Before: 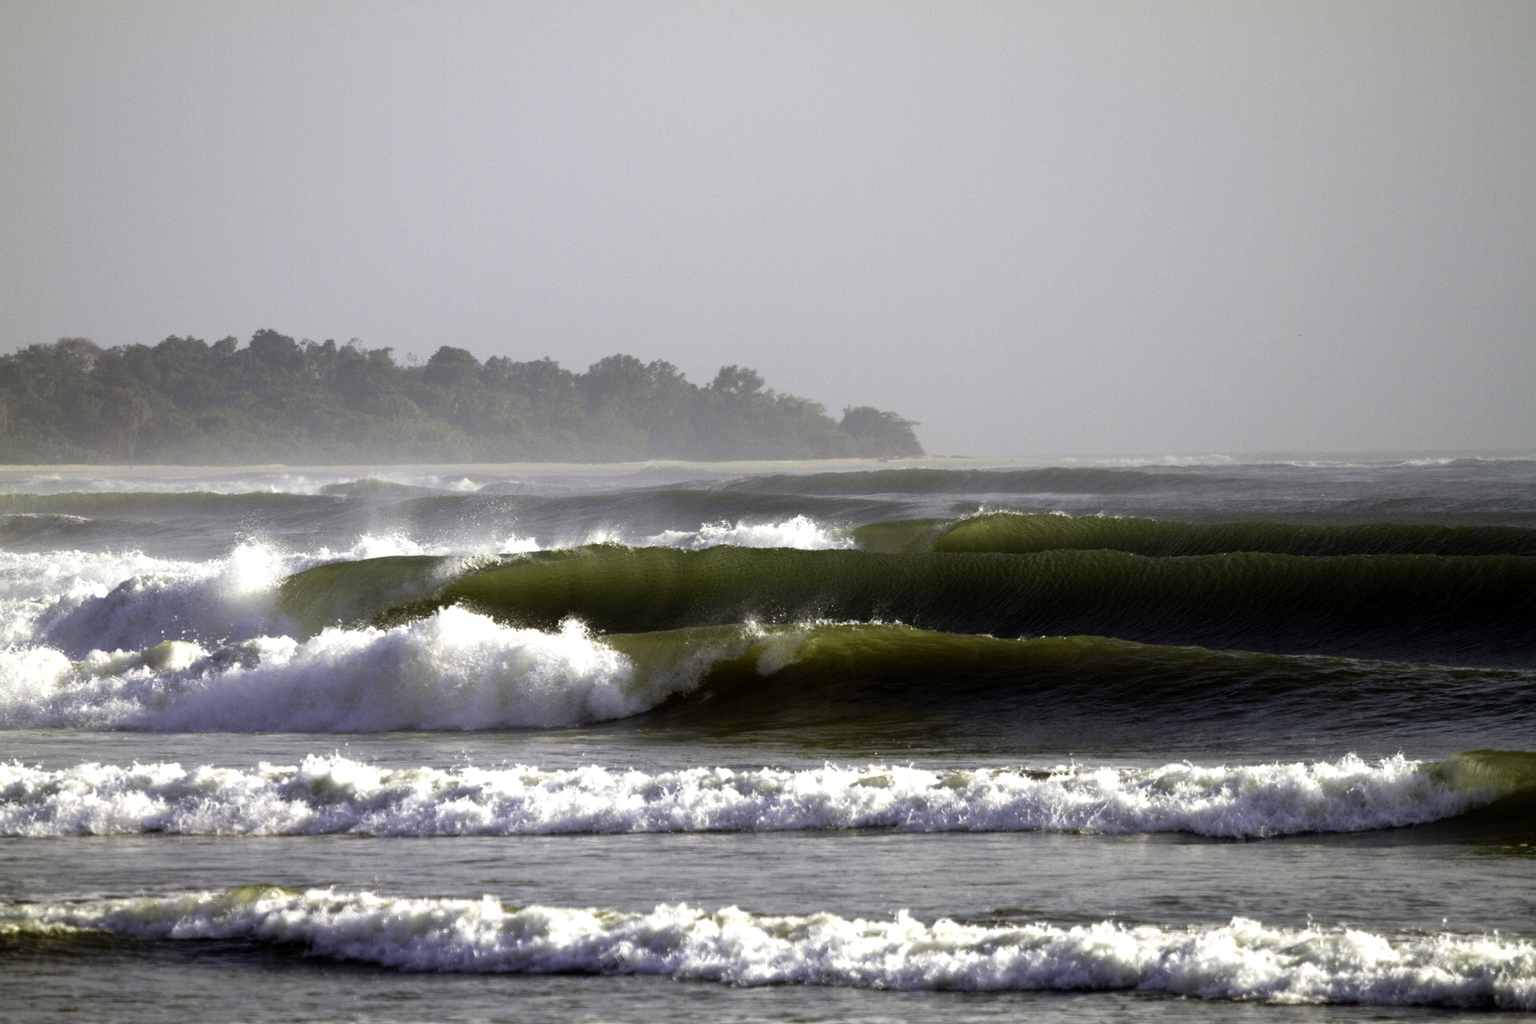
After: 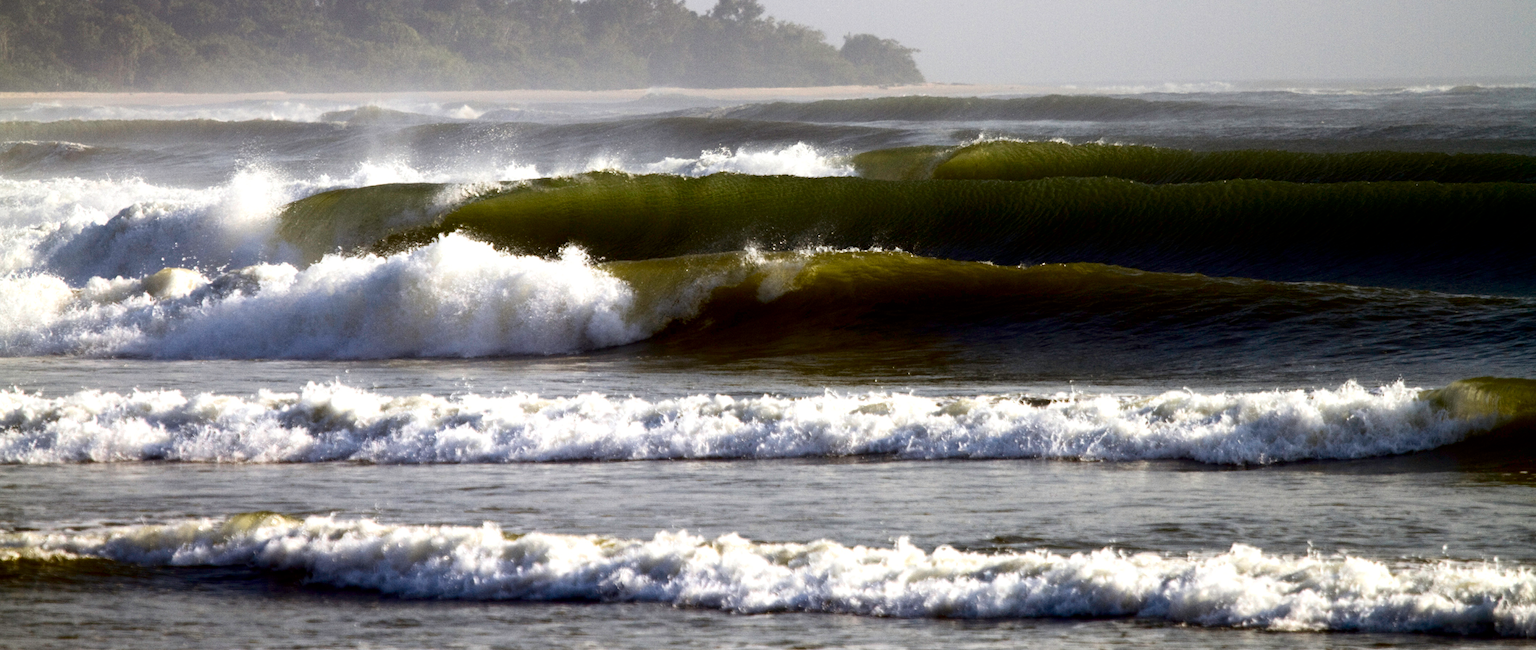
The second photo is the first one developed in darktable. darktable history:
crop and rotate: top 36.435%
contrast brightness saturation: contrast 0.2, brightness -0.11, saturation 0.1
